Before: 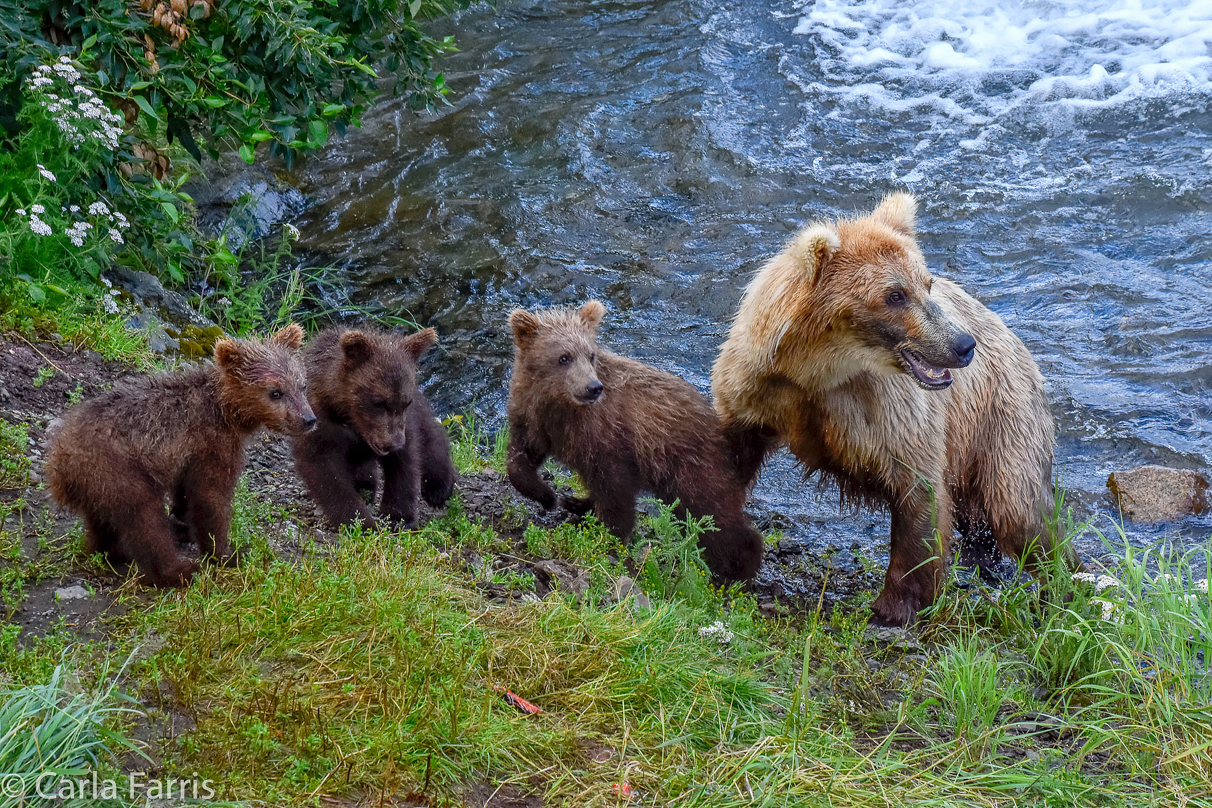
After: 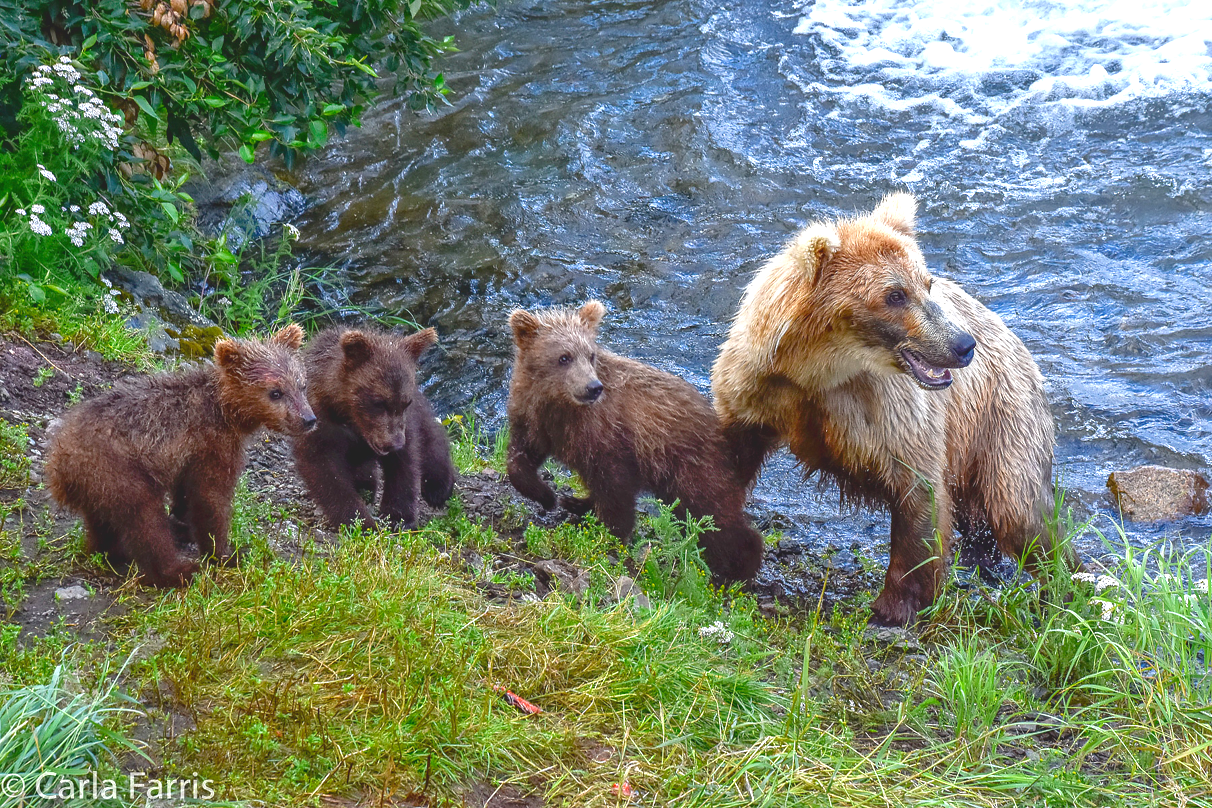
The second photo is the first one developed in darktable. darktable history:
exposure: black level correction 0, exposure 0.698 EV, compensate highlight preservation false
tone curve: curves: ch0 [(0, 0) (0.003, 0.126) (0.011, 0.129) (0.025, 0.133) (0.044, 0.143) (0.069, 0.155) (0.1, 0.17) (0.136, 0.189) (0.177, 0.217) (0.224, 0.25) (0.277, 0.293) (0.335, 0.346) (0.399, 0.398) (0.468, 0.456) (0.543, 0.517) (0.623, 0.583) (0.709, 0.659) (0.801, 0.756) (0.898, 0.856) (1, 1)], color space Lab, independent channels, preserve colors none
